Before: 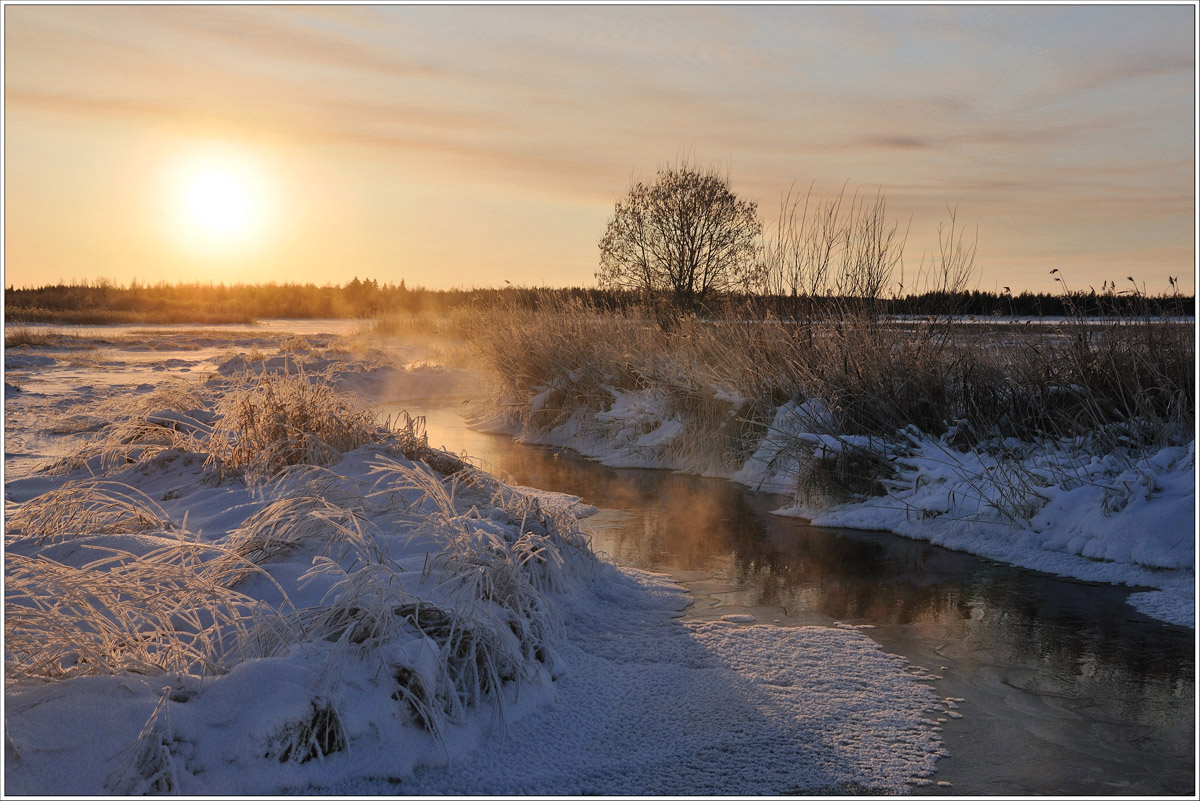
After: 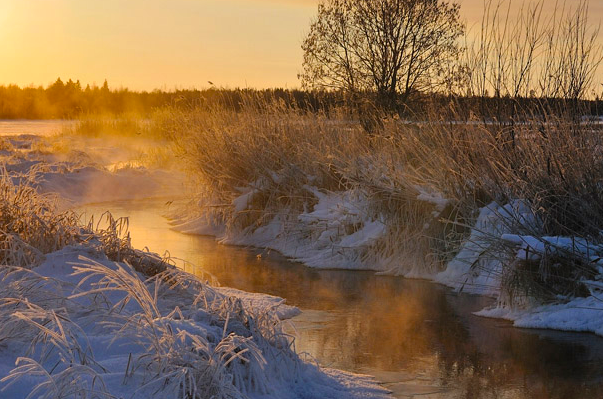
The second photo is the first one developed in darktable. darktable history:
crop: left 24.831%, top 24.934%, right 24.915%, bottom 25.195%
color balance rgb: linear chroma grading › global chroma 14.709%, perceptual saturation grading › global saturation 19.525%, global vibrance 9.632%
